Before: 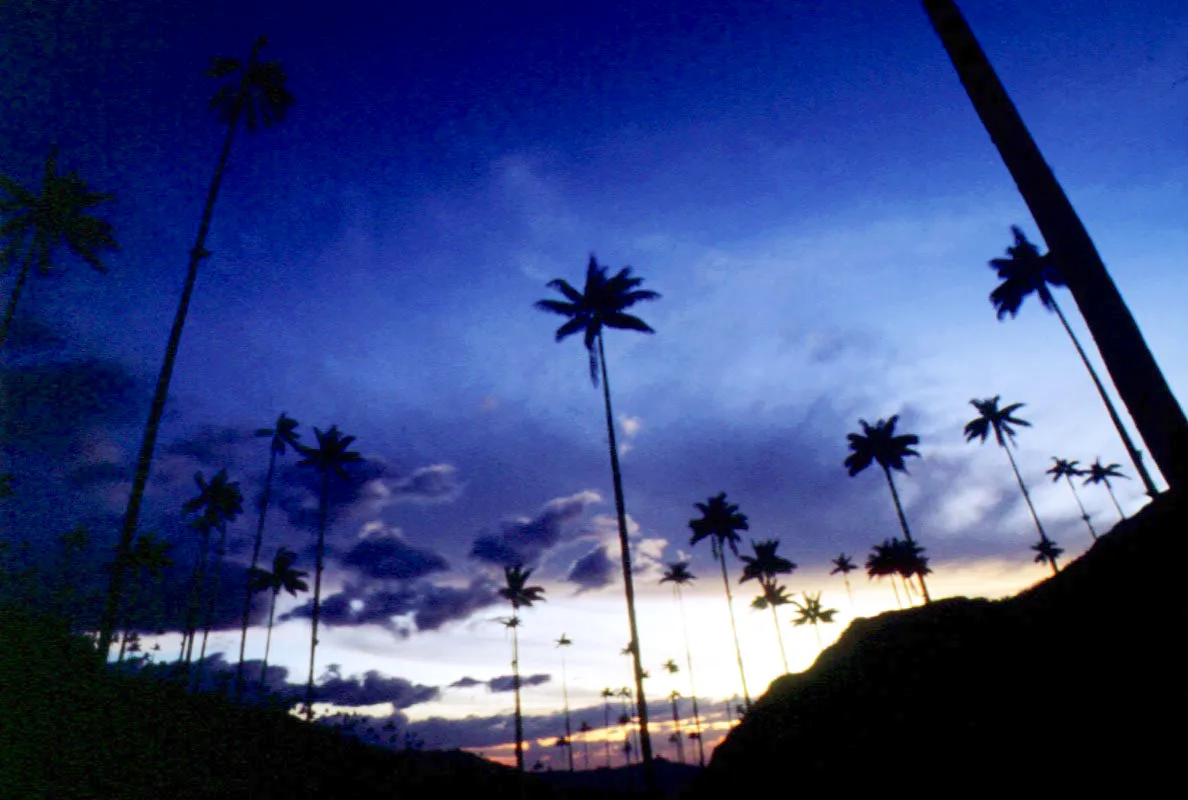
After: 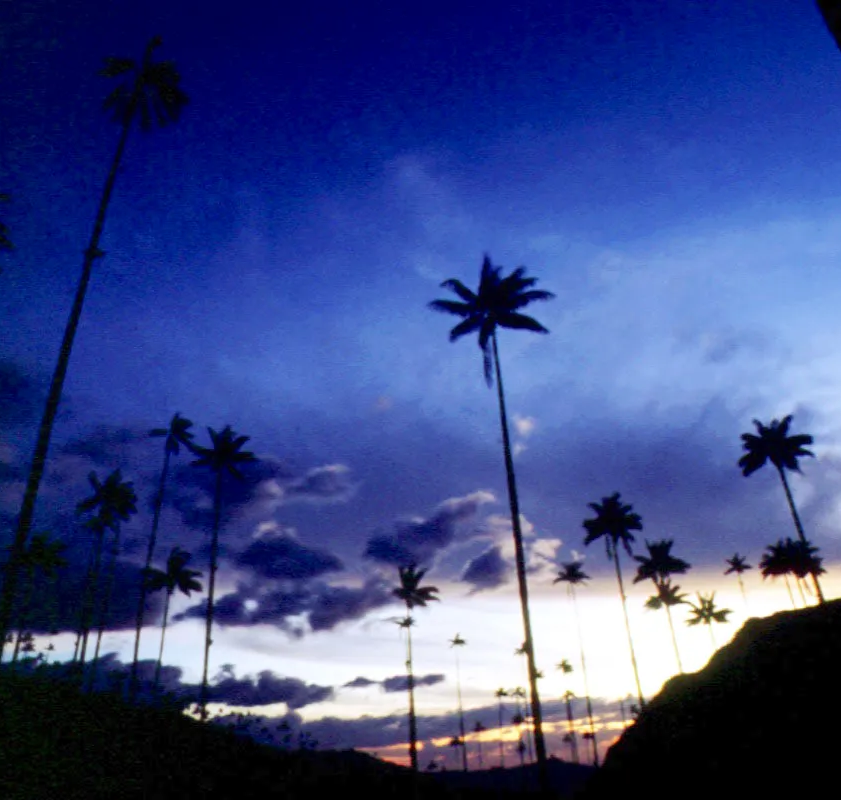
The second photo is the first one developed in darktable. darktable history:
crop and rotate: left 9.061%, right 20.142%
rgb levels: preserve colors max RGB
